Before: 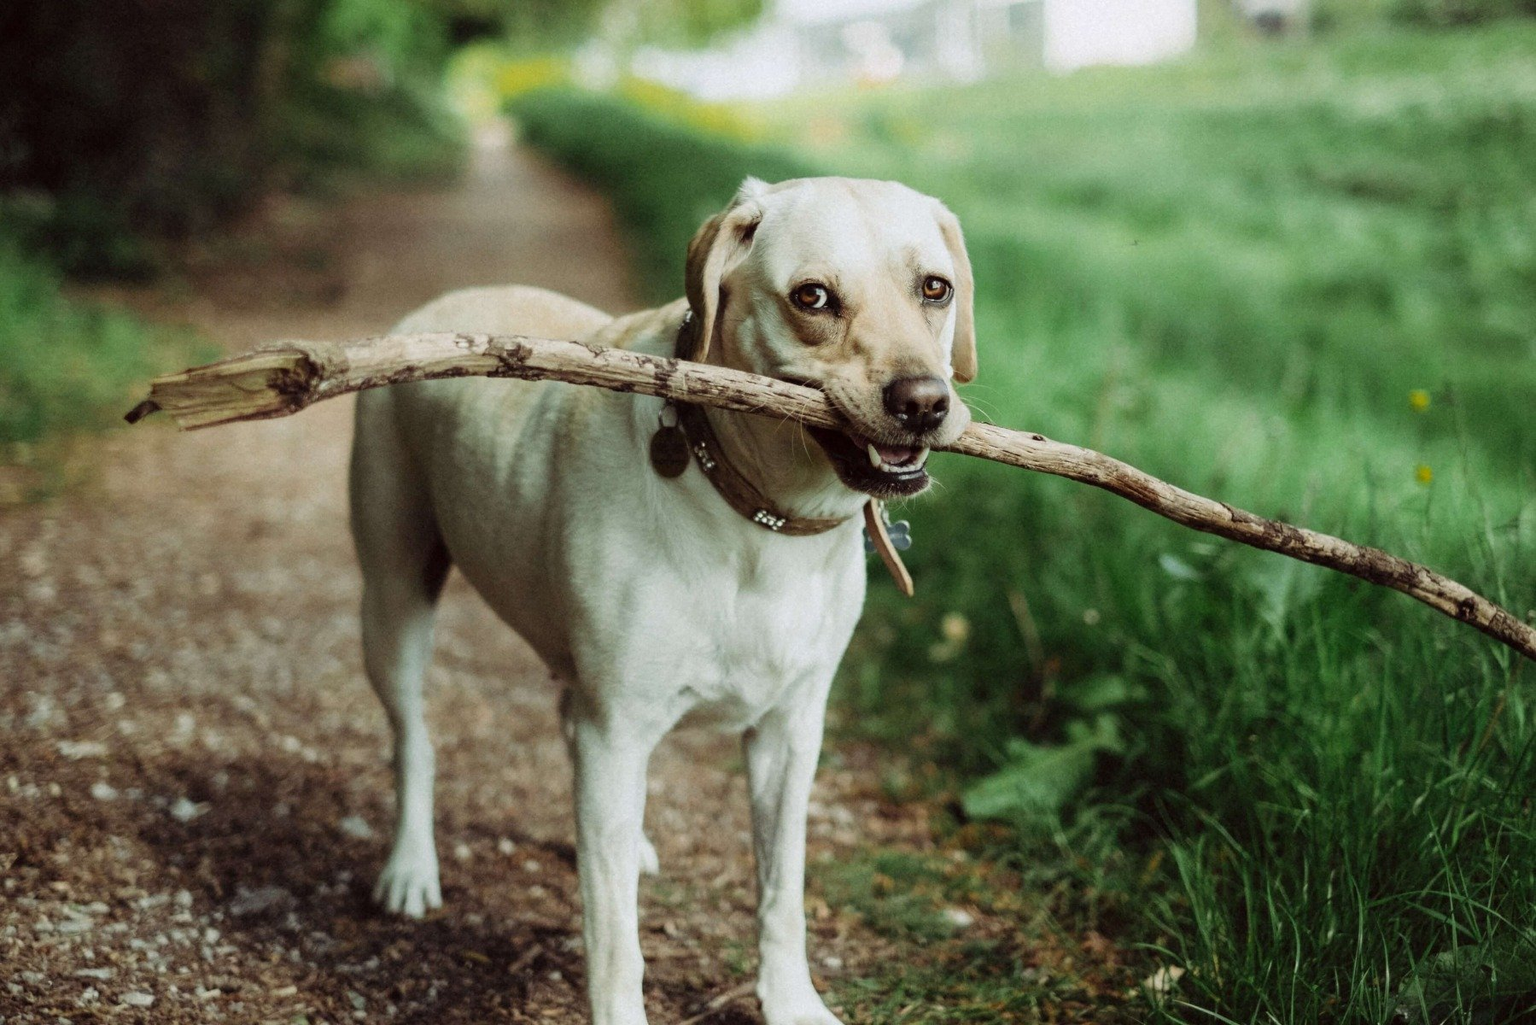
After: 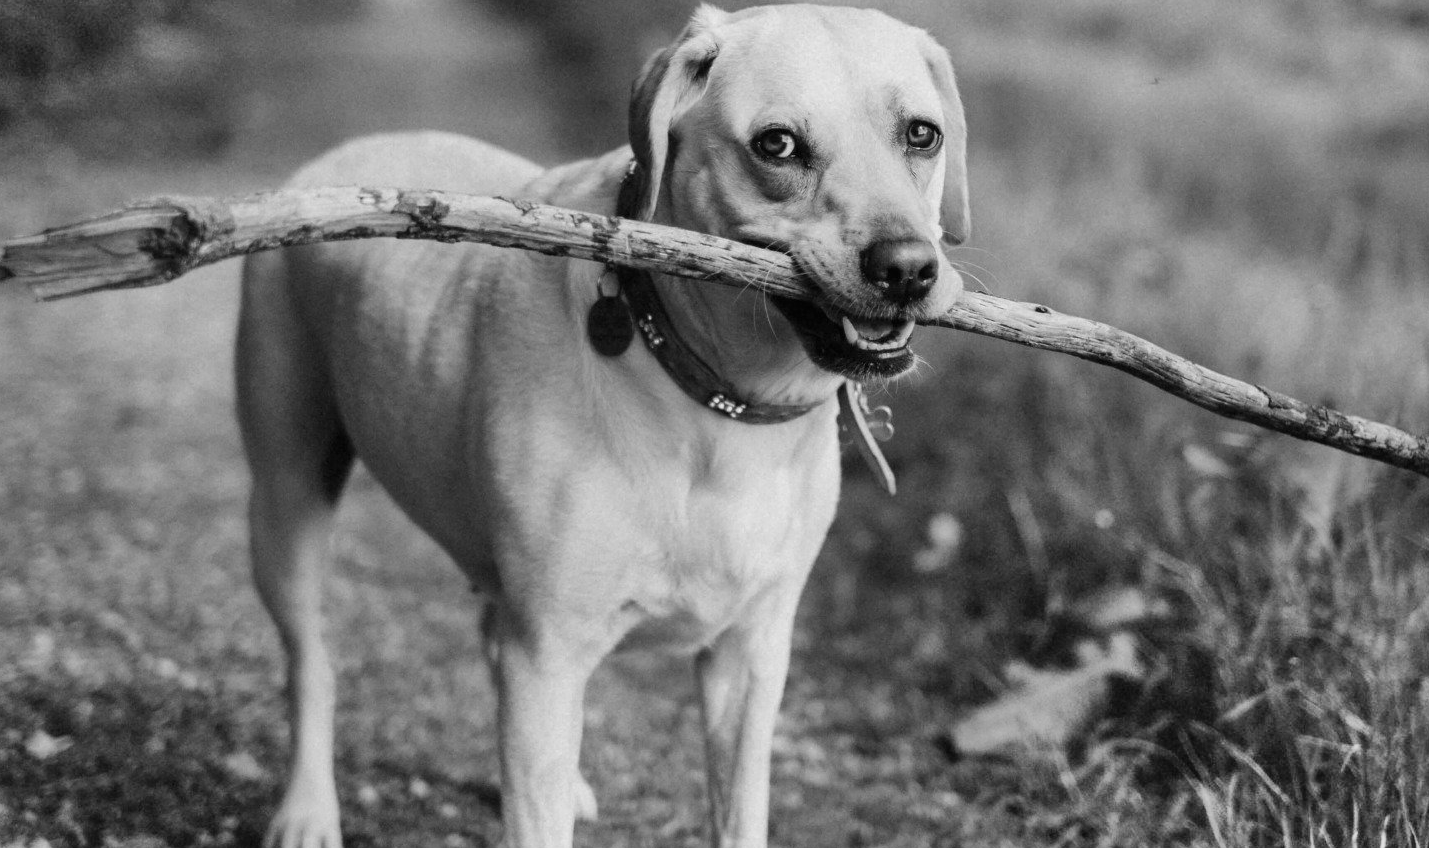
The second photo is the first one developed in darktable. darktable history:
crop: left 9.712%, top 16.928%, right 10.845%, bottom 12.332%
shadows and highlights: shadows 75, highlights -60.85, soften with gaussian
contrast brightness saturation: saturation -1
